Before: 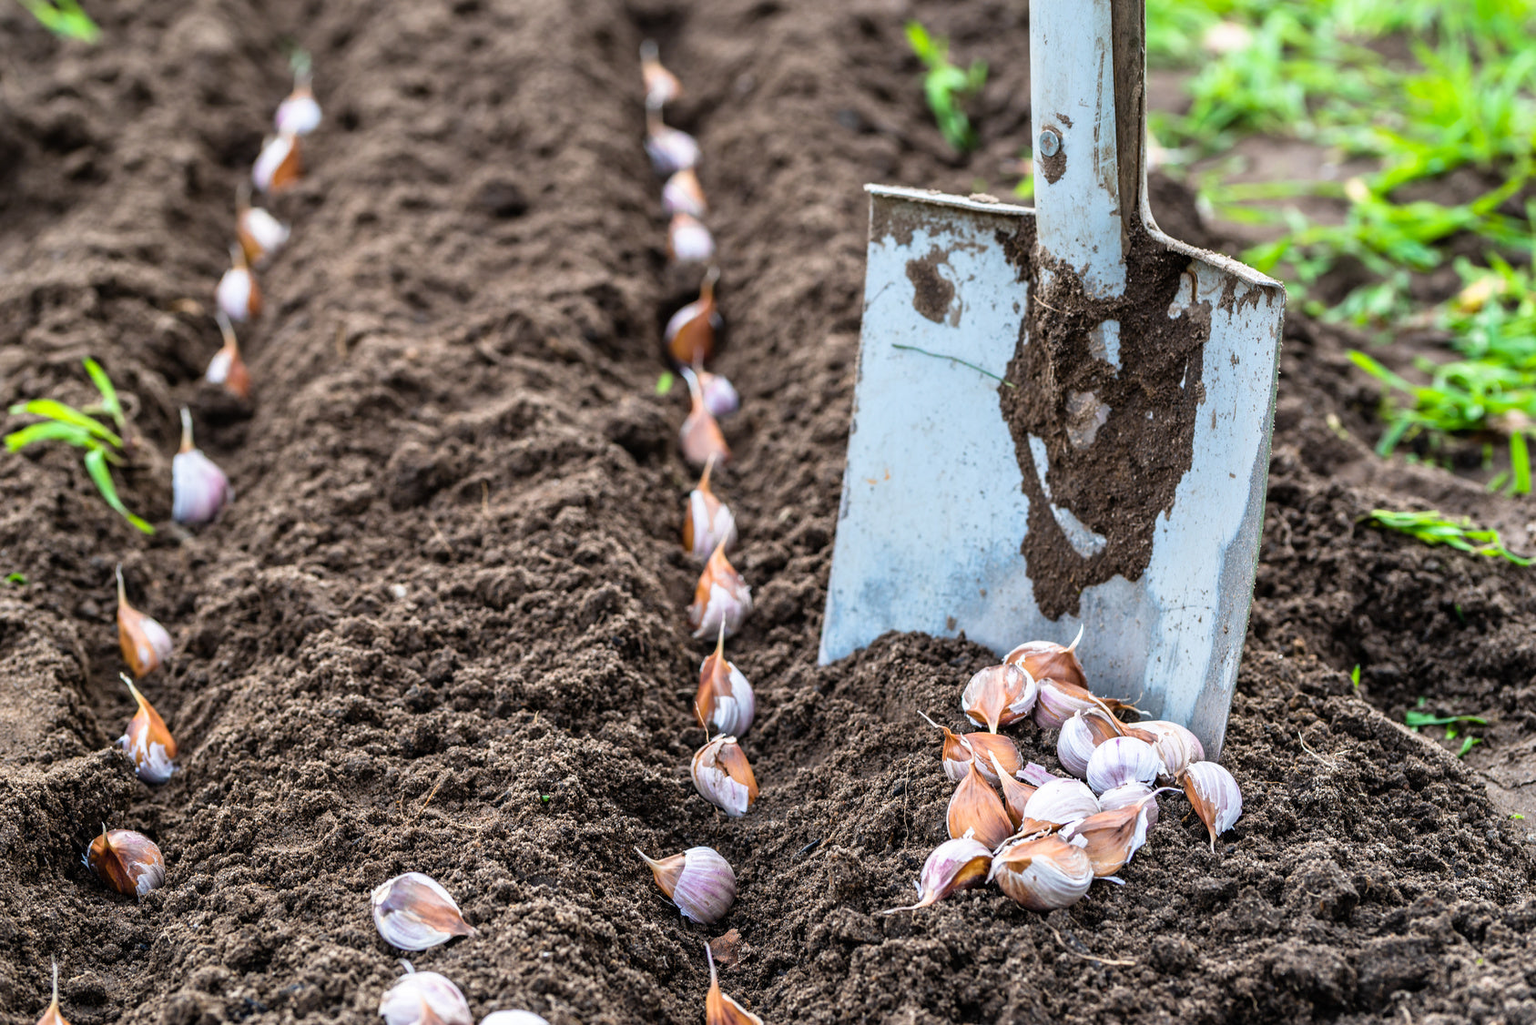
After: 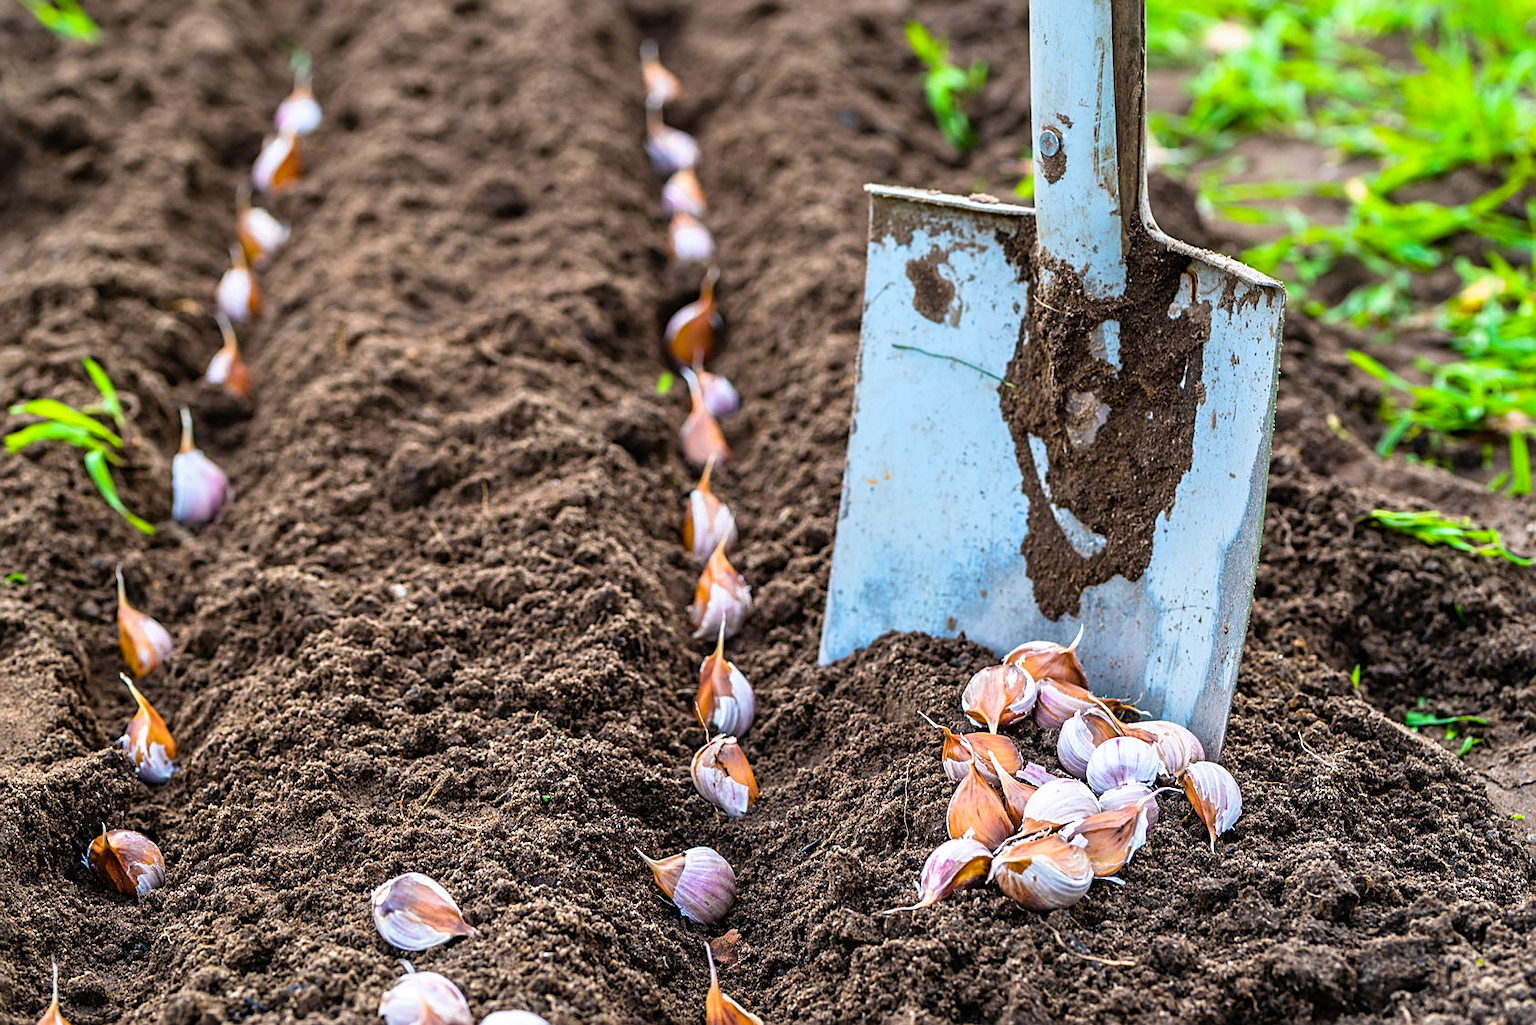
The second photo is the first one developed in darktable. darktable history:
sharpen: on, module defaults
color balance rgb: linear chroma grading › global chroma 13.3%, global vibrance 41.49%
